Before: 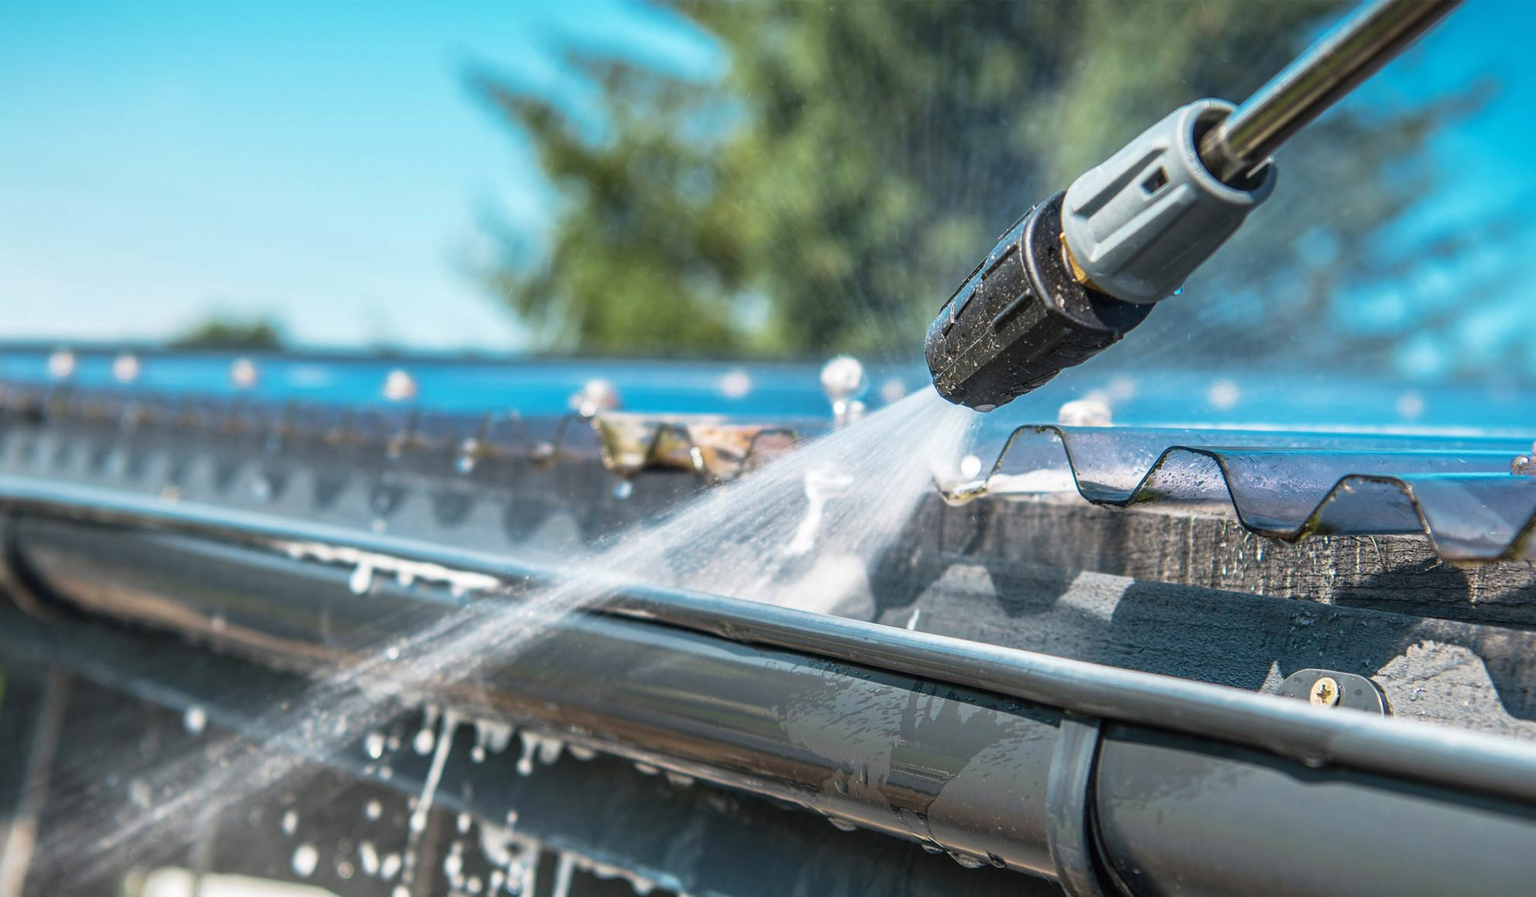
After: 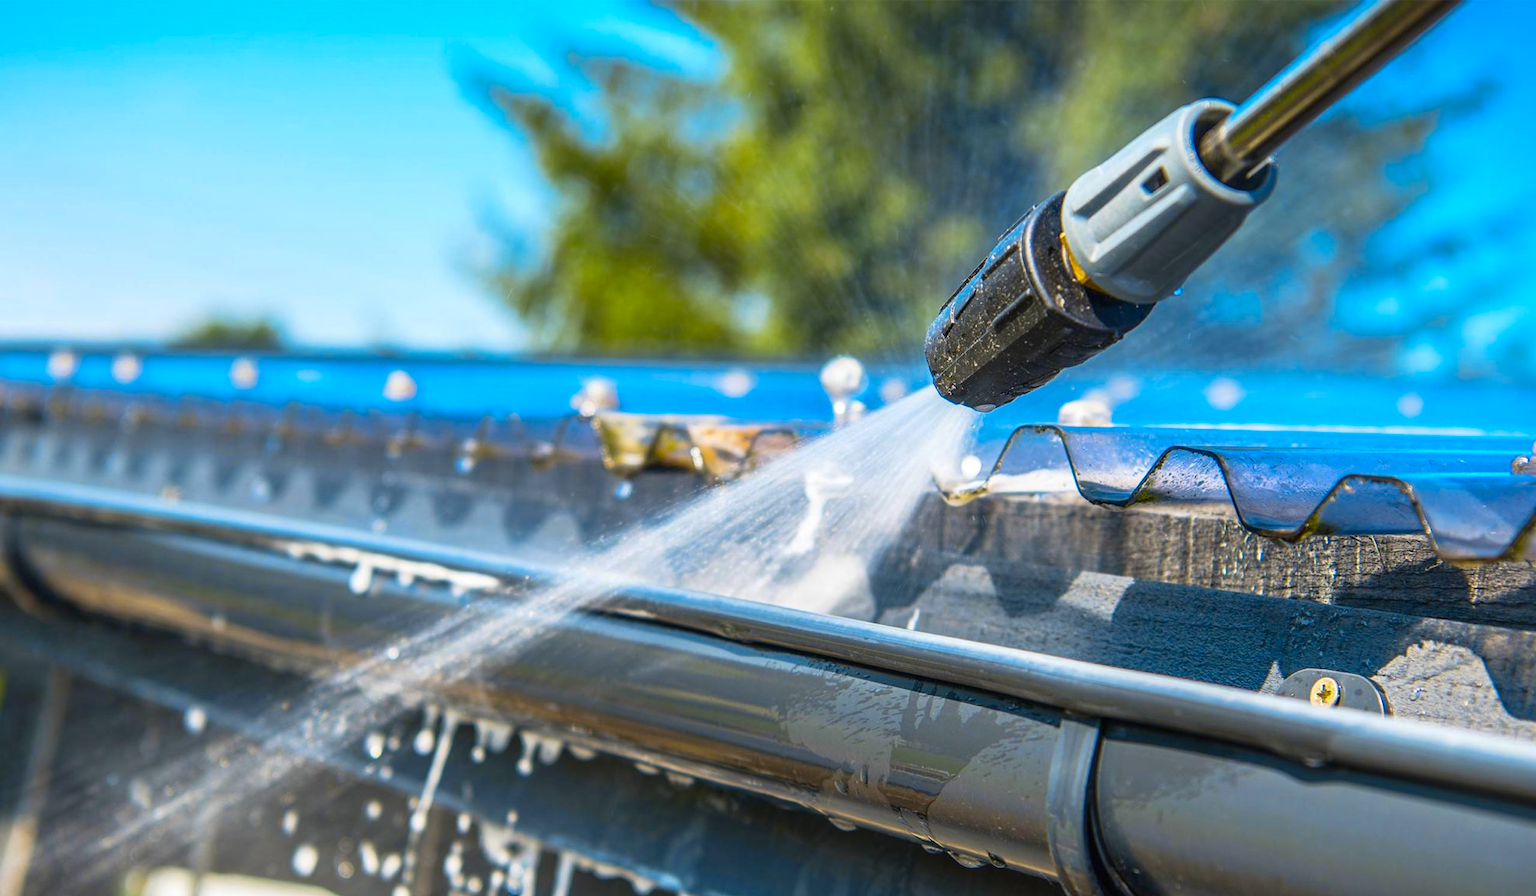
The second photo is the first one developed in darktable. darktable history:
color contrast: green-magenta contrast 1.12, blue-yellow contrast 1.95, unbound 0
tone equalizer: -7 EV 0.13 EV, smoothing diameter 25%, edges refinement/feathering 10, preserve details guided filter
